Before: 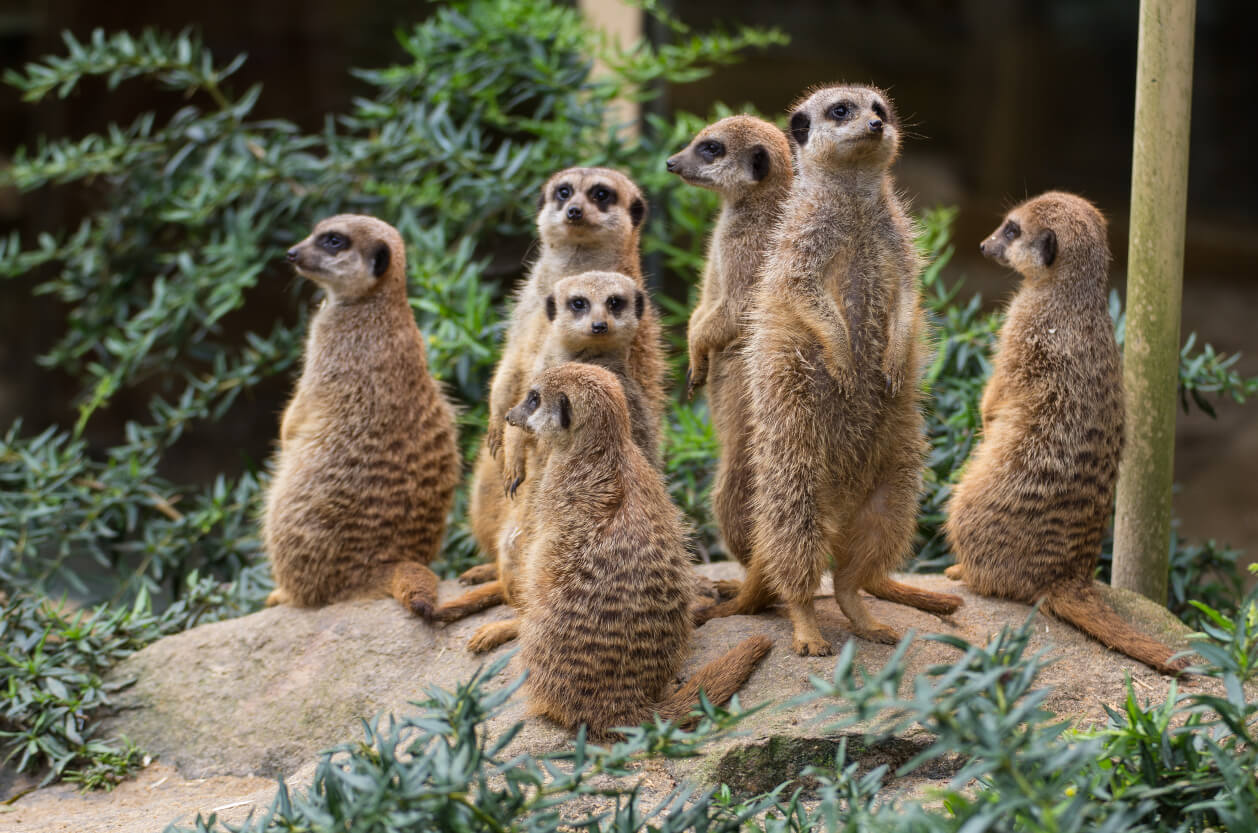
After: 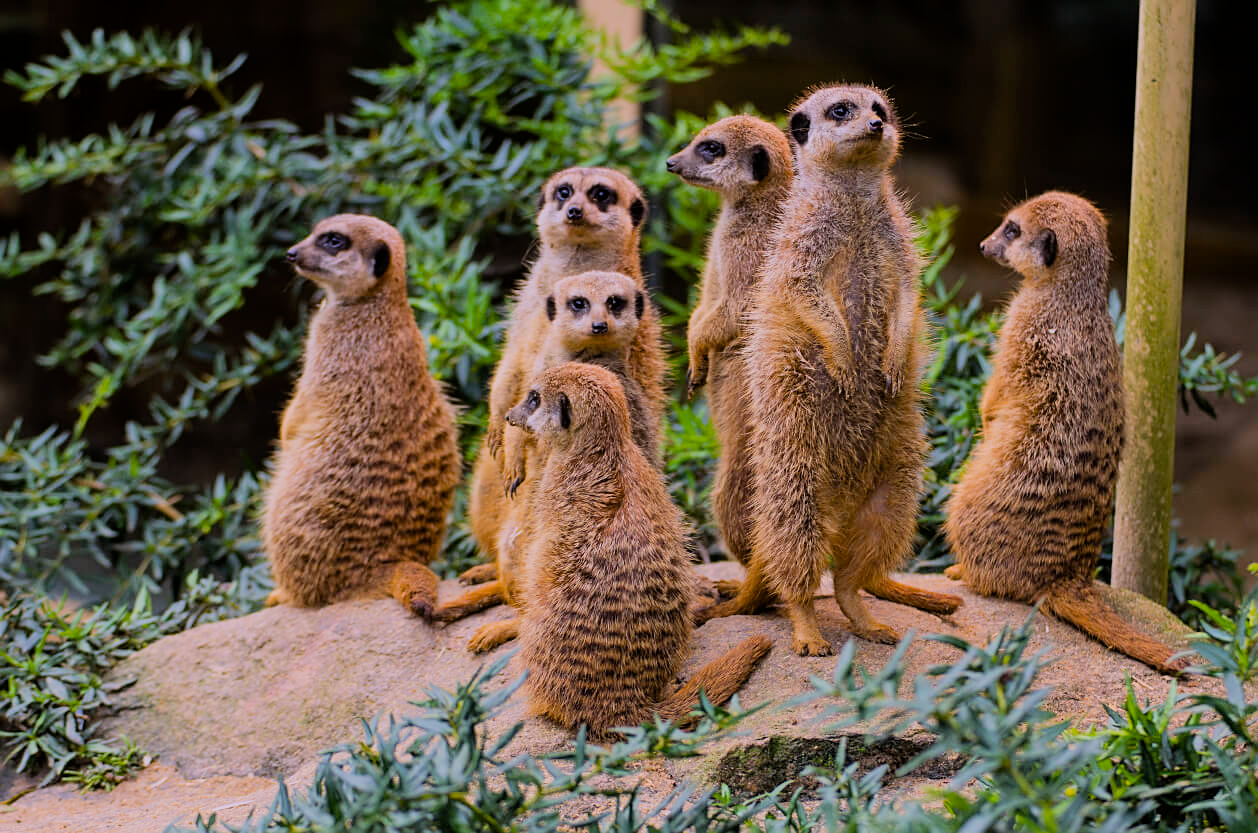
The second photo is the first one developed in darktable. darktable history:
filmic rgb: black relative exposure -7.15 EV, white relative exposure 5.36 EV, hardness 3.02, color science v6 (2022)
sharpen: on, module defaults
color balance rgb: linear chroma grading › global chroma 15%, perceptual saturation grading › global saturation 30%
white balance: red 1.05, blue 1.072
